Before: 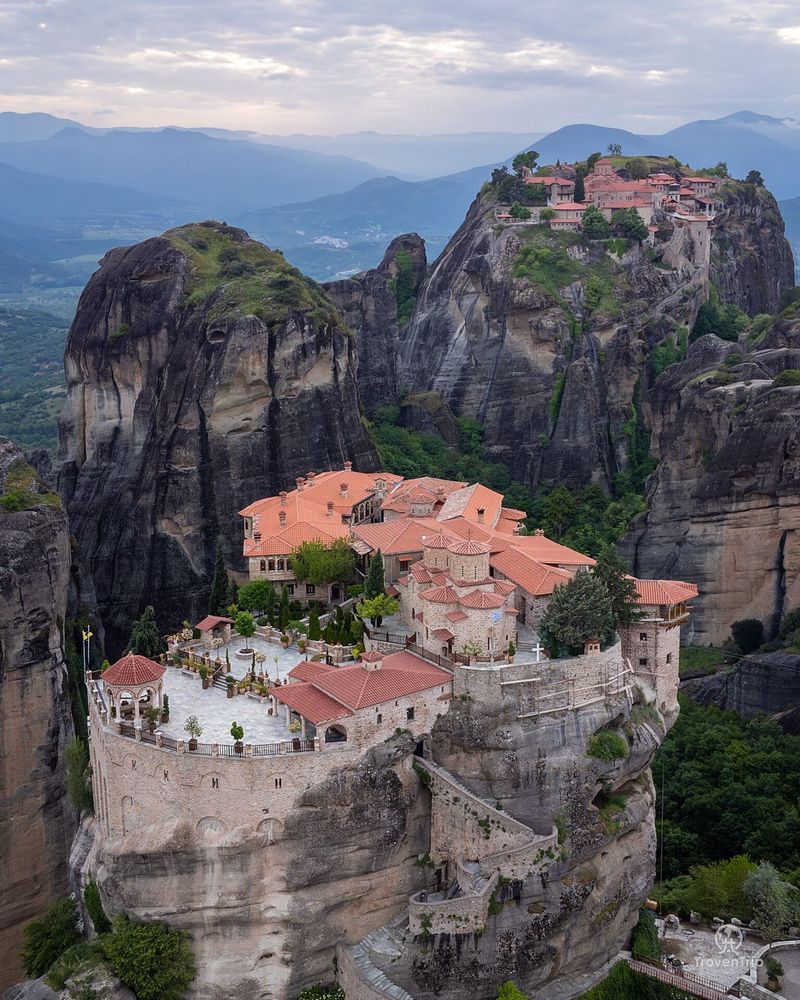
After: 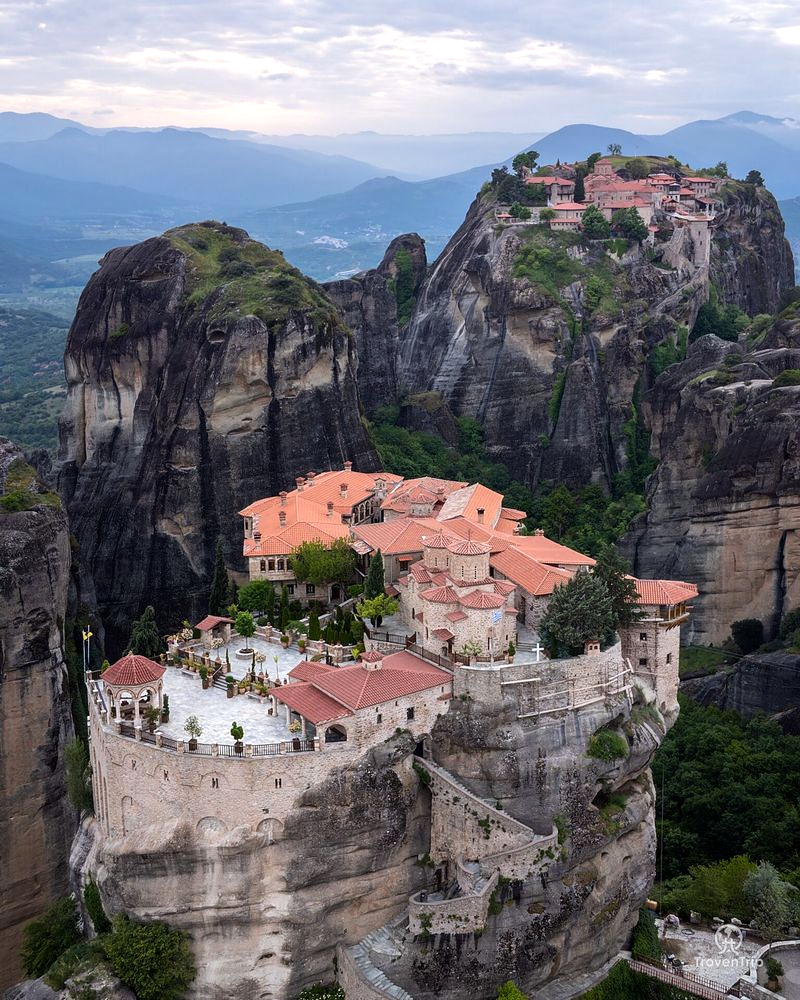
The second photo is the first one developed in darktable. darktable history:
tone equalizer: -8 EV -0.417 EV, -7 EV -0.389 EV, -6 EV -0.333 EV, -5 EV -0.222 EV, -3 EV 0.222 EV, -2 EV 0.333 EV, -1 EV 0.389 EV, +0 EV 0.417 EV, edges refinement/feathering 500, mask exposure compensation -1.57 EV, preserve details no
exposure: black level correction 0.001, compensate highlight preservation false
